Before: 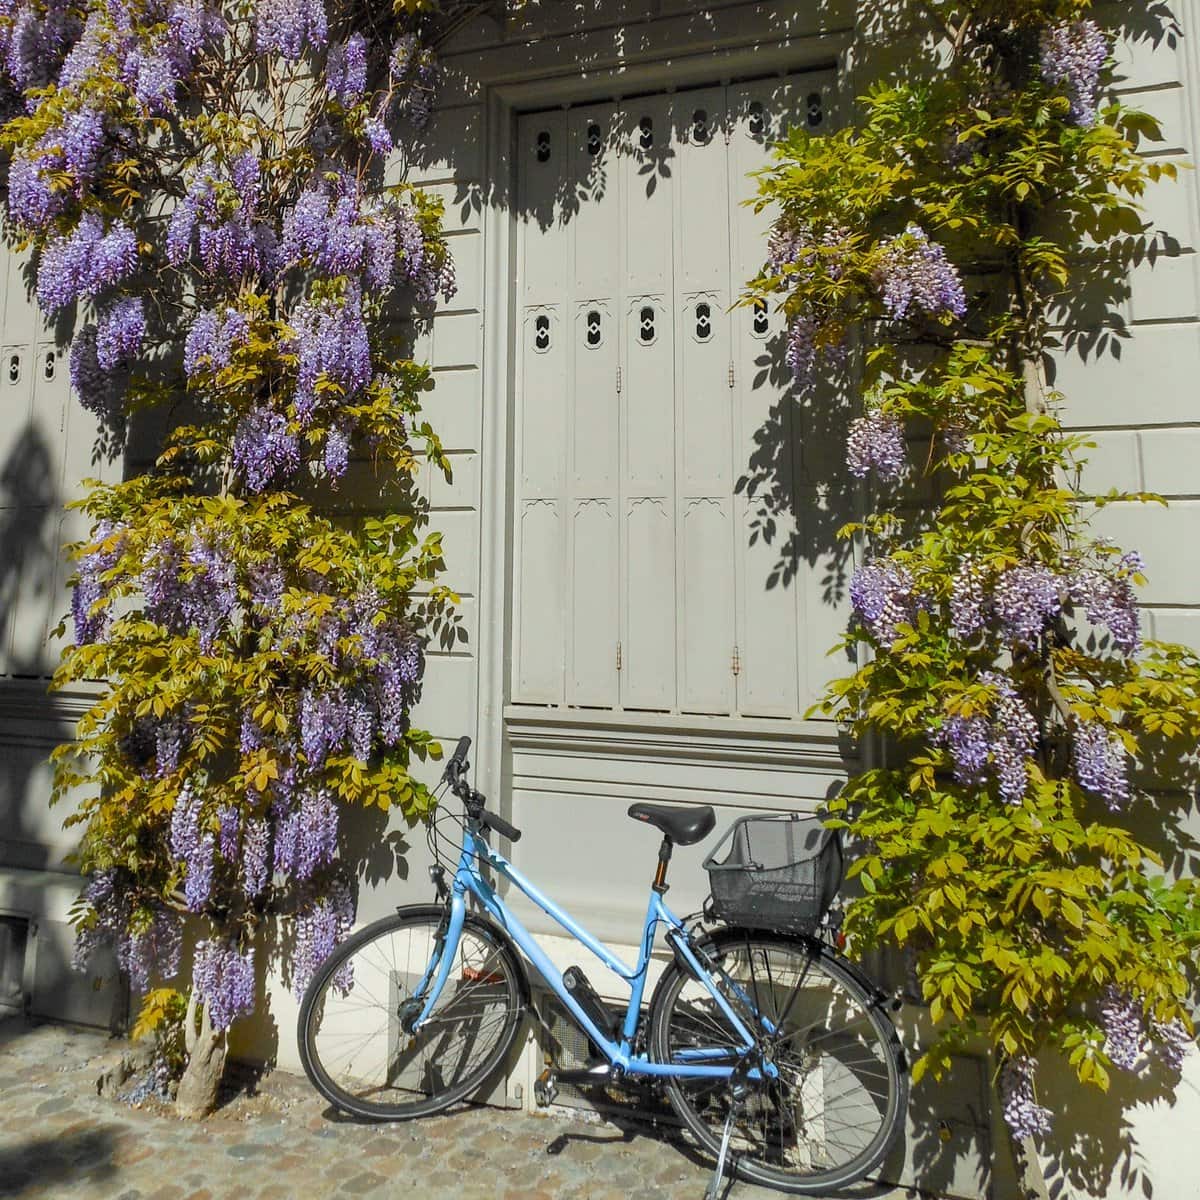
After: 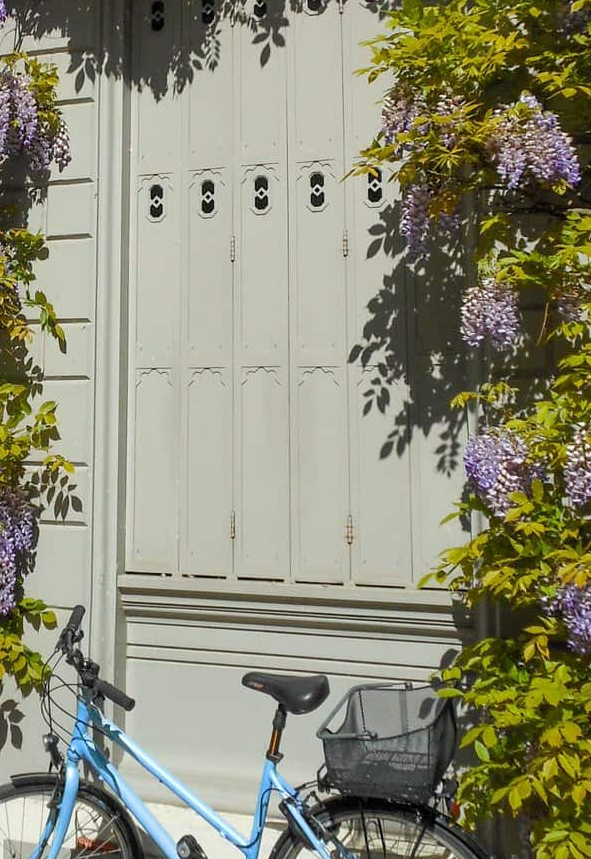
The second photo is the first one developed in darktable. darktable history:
crop: left 32.195%, top 10.975%, right 18.532%, bottom 17.372%
